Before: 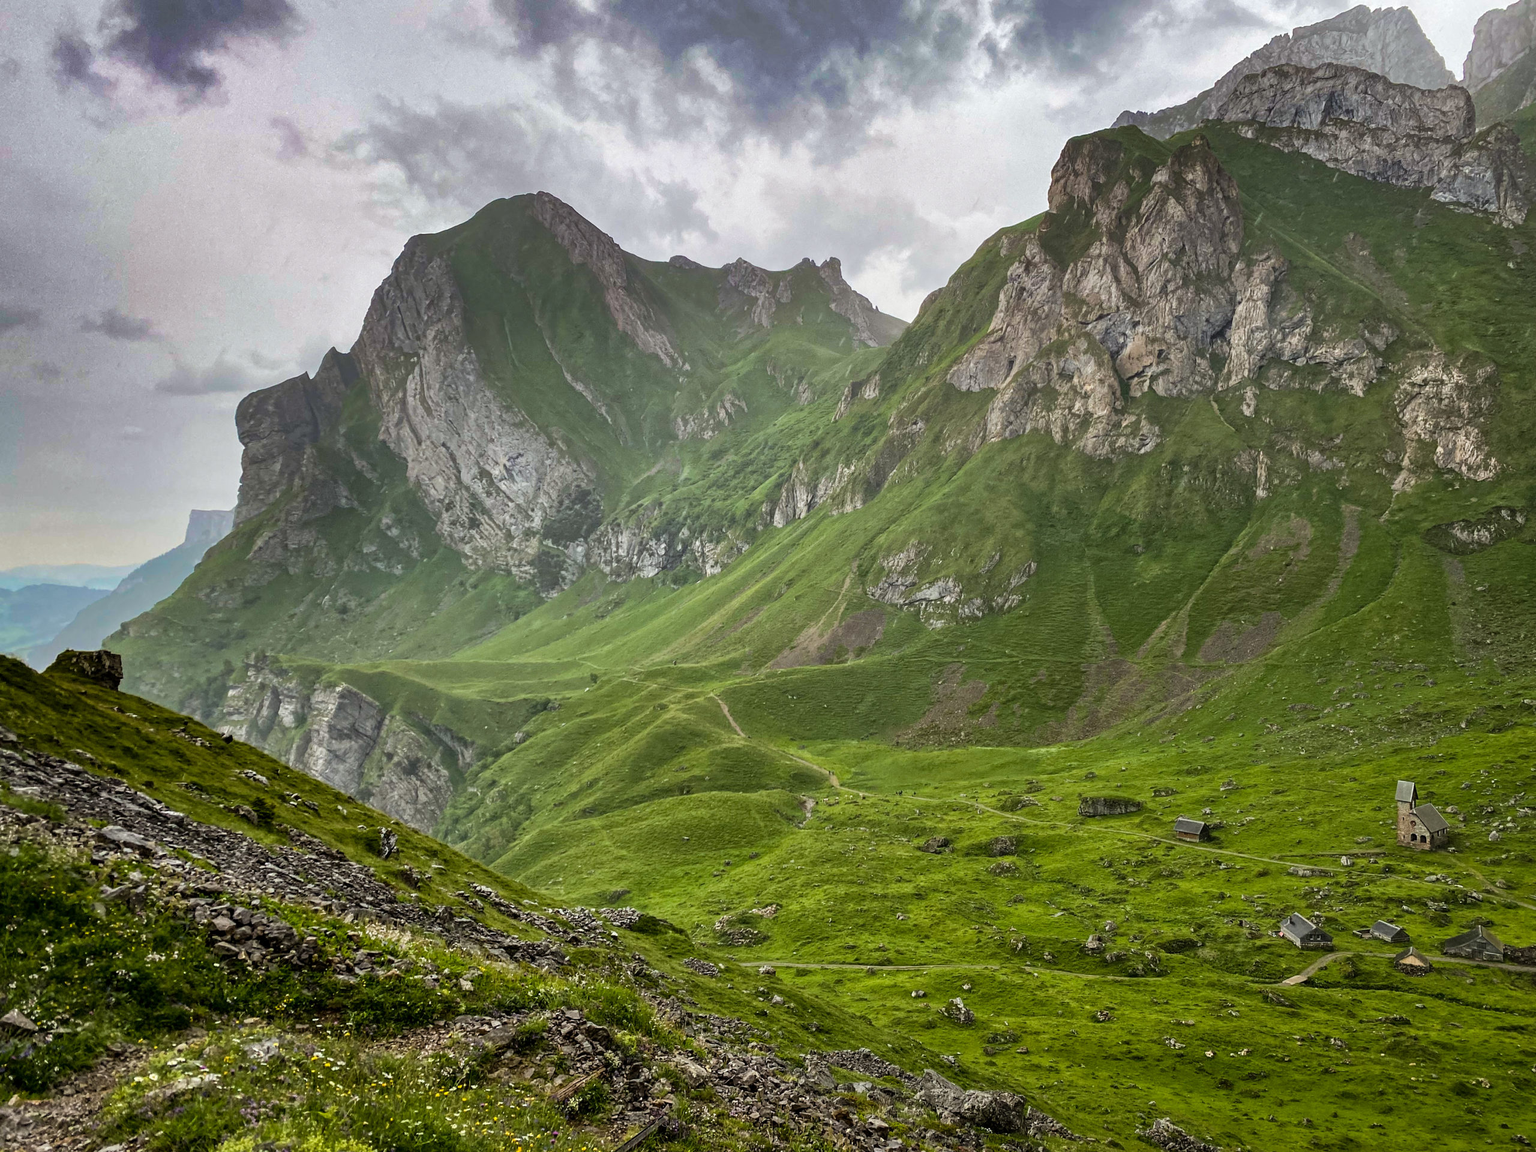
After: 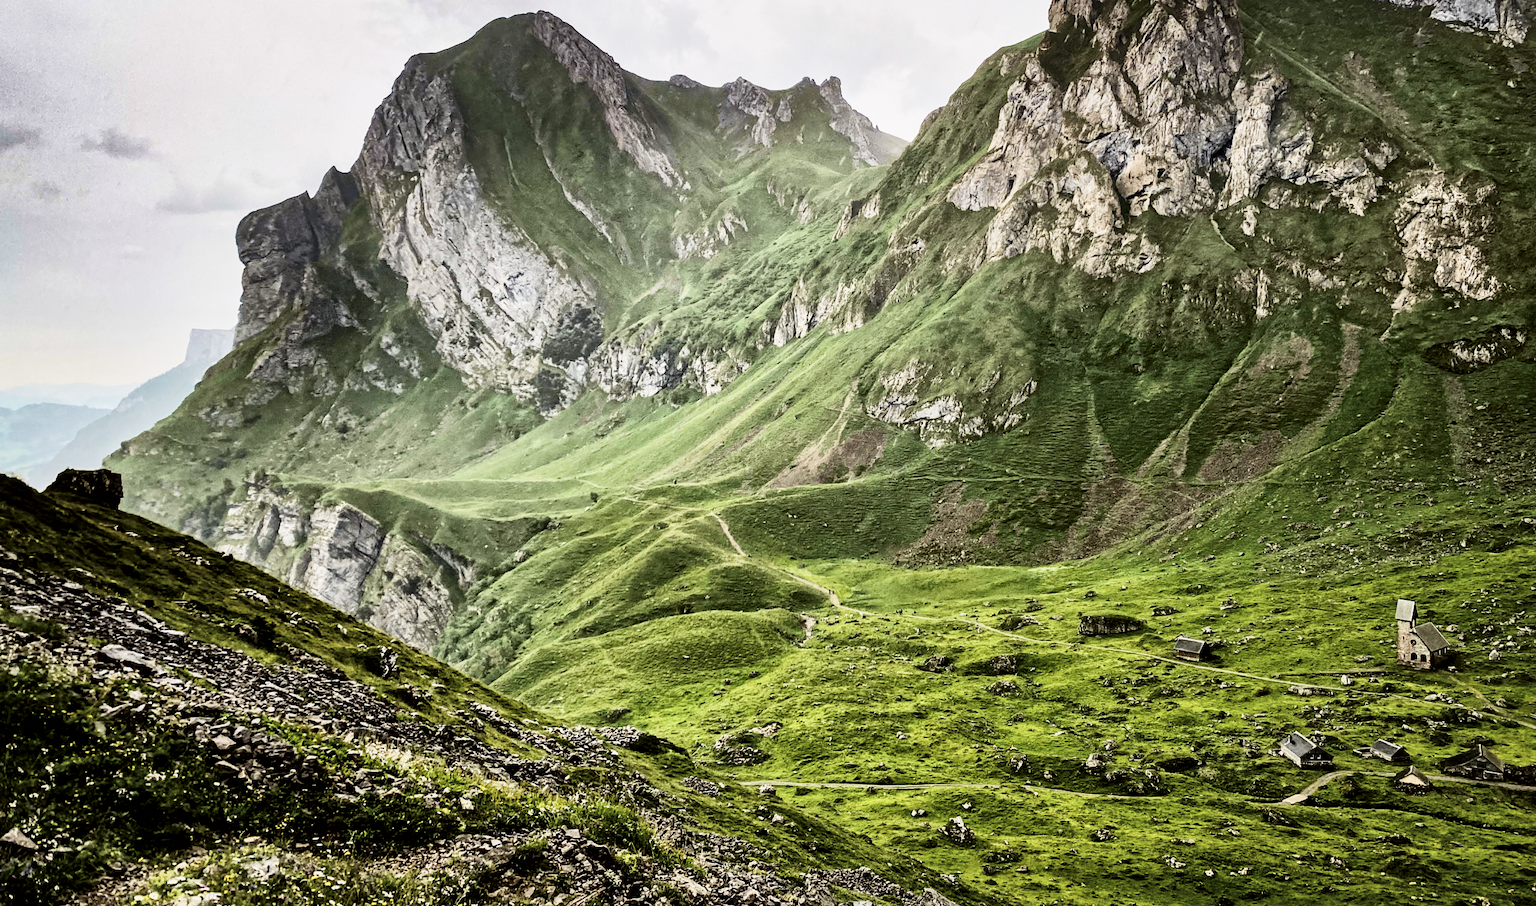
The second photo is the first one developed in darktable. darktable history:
sigmoid: contrast 1.6, skew -0.2, preserve hue 0%, red attenuation 0.1, red rotation 0.035, green attenuation 0.1, green rotation -0.017, blue attenuation 0.15, blue rotation -0.052, base primaries Rec2020
tone equalizer: -8 EV -0.75 EV, -7 EV -0.7 EV, -6 EV -0.6 EV, -5 EV -0.4 EV, -3 EV 0.4 EV, -2 EV 0.6 EV, -1 EV 0.7 EV, +0 EV 0.75 EV, edges refinement/feathering 500, mask exposure compensation -1.57 EV, preserve details no
crop and rotate: top 15.774%, bottom 5.506%
tone curve: curves: ch0 [(0, 0) (0.739, 0.837) (1, 1)]; ch1 [(0, 0) (0.226, 0.261) (0.383, 0.397) (0.462, 0.473) (0.498, 0.502) (0.521, 0.52) (0.578, 0.57) (1, 1)]; ch2 [(0, 0) (0.438, 0.456) (0.5, 0.5) (0.547, 0.557) (0.597, 0.58) (0.629, 0.603) (1, 1)], color space Lab, independent channels, preserve colors none
local contrast: mode bilateral grid, contrast 20, coarseness 50, detail 132%, midtone range 0.2
